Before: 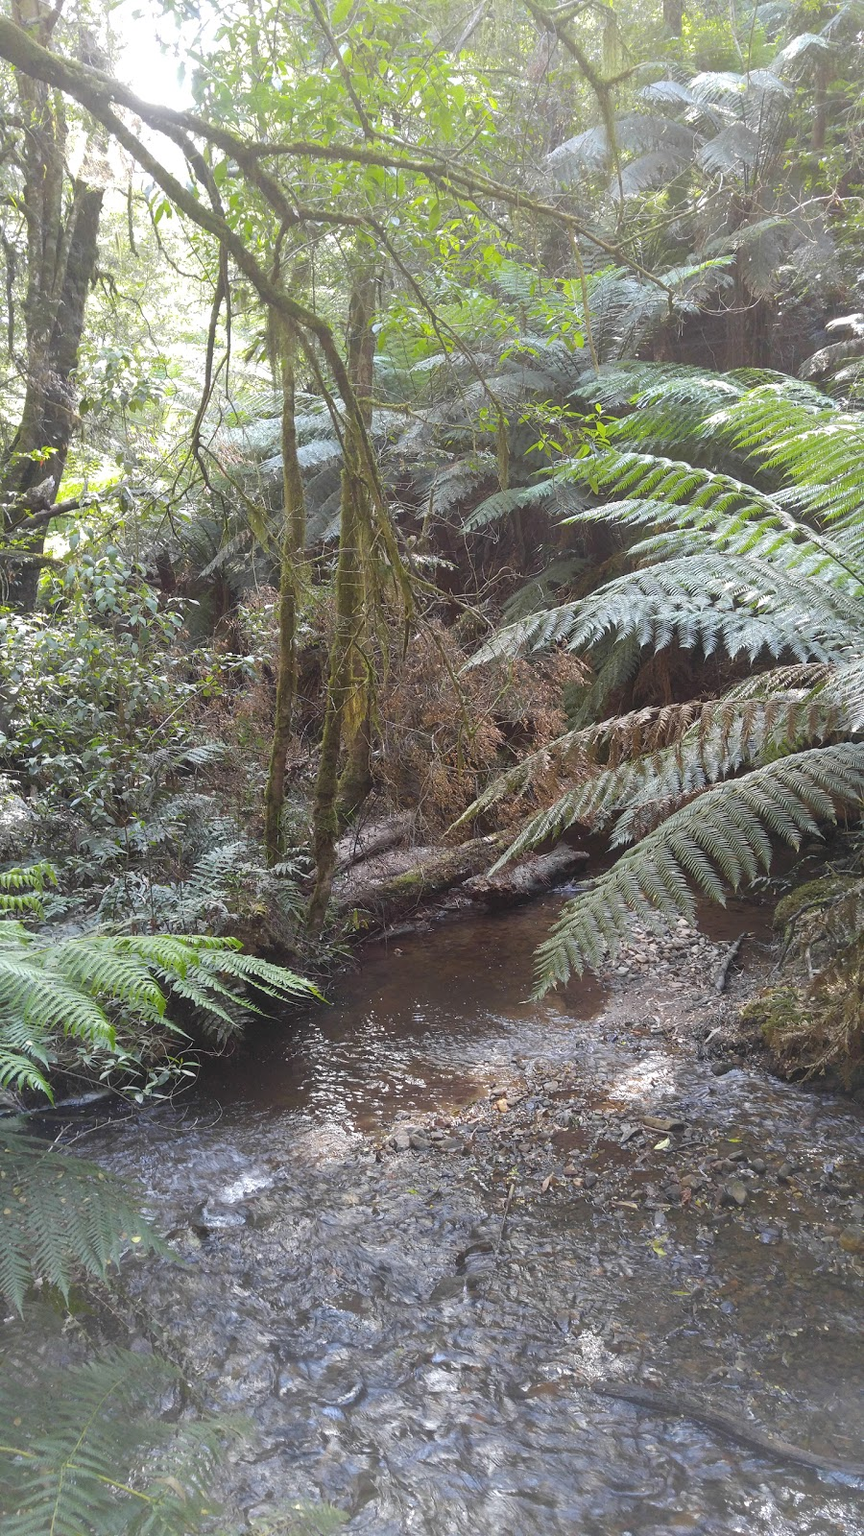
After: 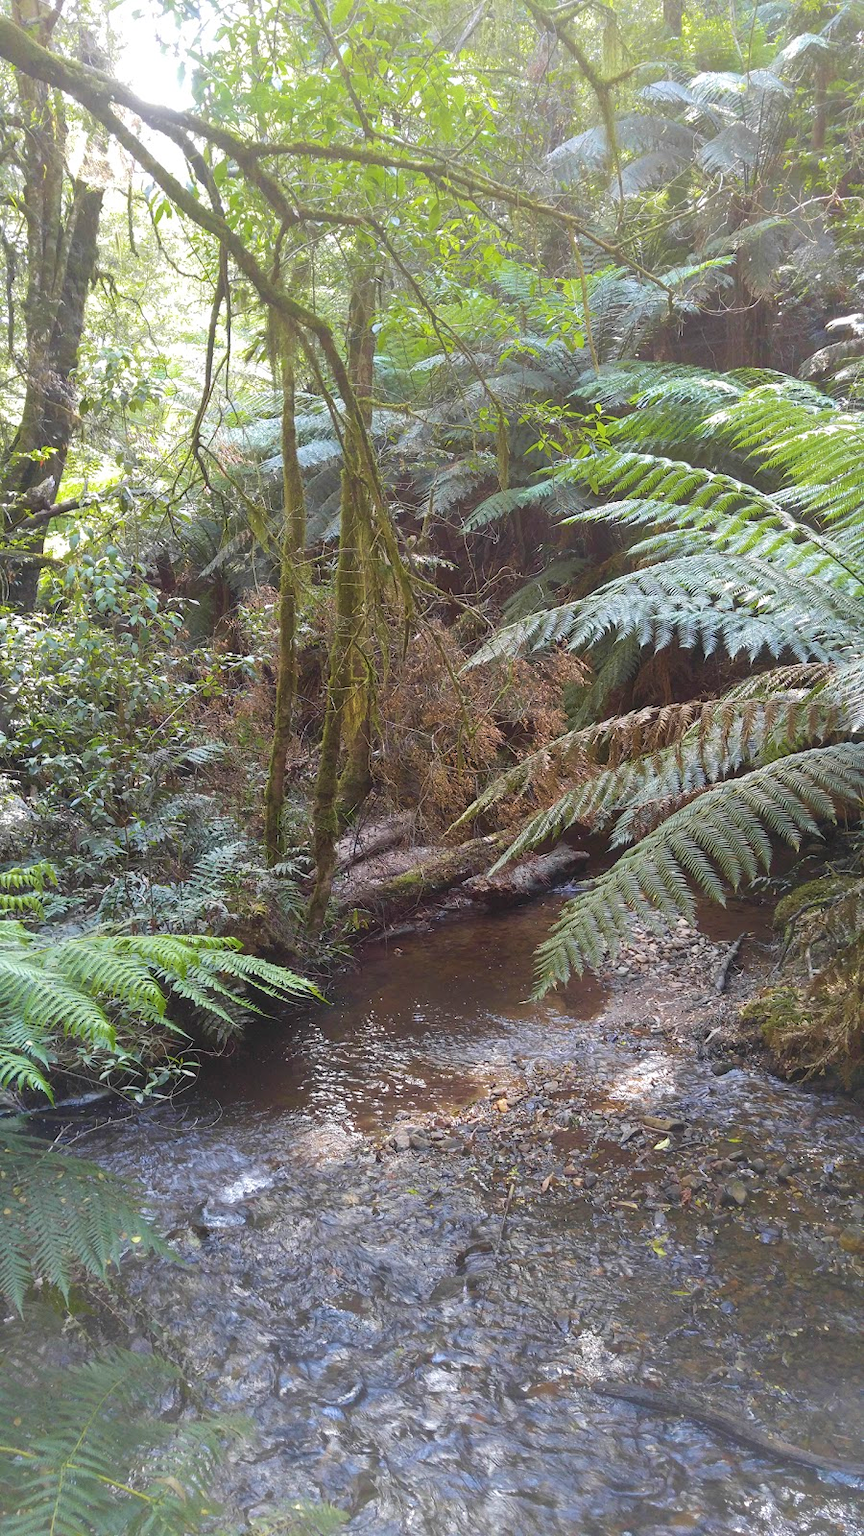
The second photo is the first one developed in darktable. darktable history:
velvia: strength 39.11%
